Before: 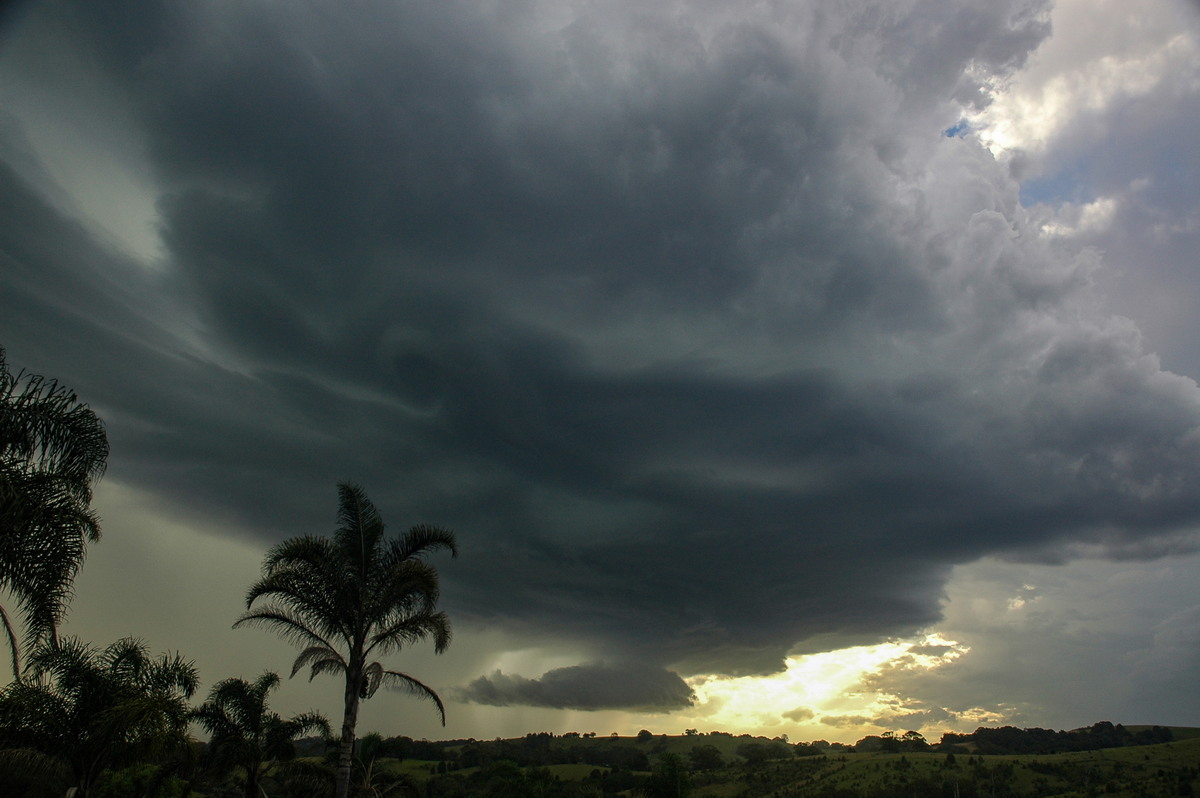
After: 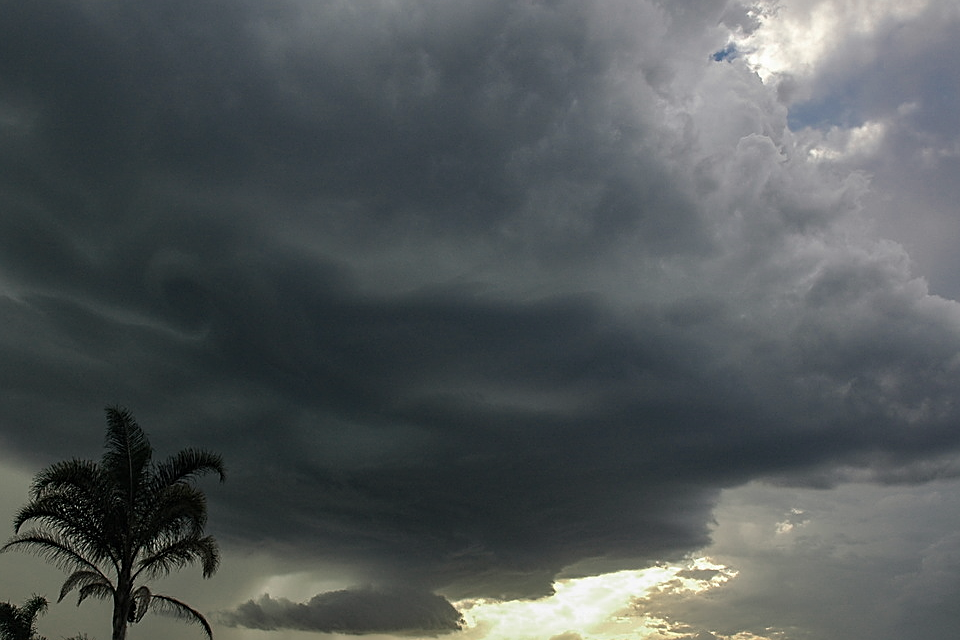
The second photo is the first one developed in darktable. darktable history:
color zones: curves: ch0 [(0, 0.5) (0.125, 0.4) (0.25, 0.5) (0.375, 0.4) (0.5, 0.4) (0.625, 0.35) (0.75, 0.35) (0.875, 0.5)]; ch1 [(0, 0.35) (0.125, 0.45) (0.25, 0.35) (0.375, 0.35) (0.5, 0.35) (0.625, 0.35) (0.75, 0.45) (0.875, 0.35)]; ch2 [(0, 0.6) (0.125, 0.5) (0.25, 0.5) (0.375, 0.6) (0.5, 0.6) (0.625, 0.5) (0.75, 0.5) (0.875, 0.5)]
crop: left 19.344%, top 9.629%, right 0.001%, bottom 9.682%
sharpen: amount 0.588
